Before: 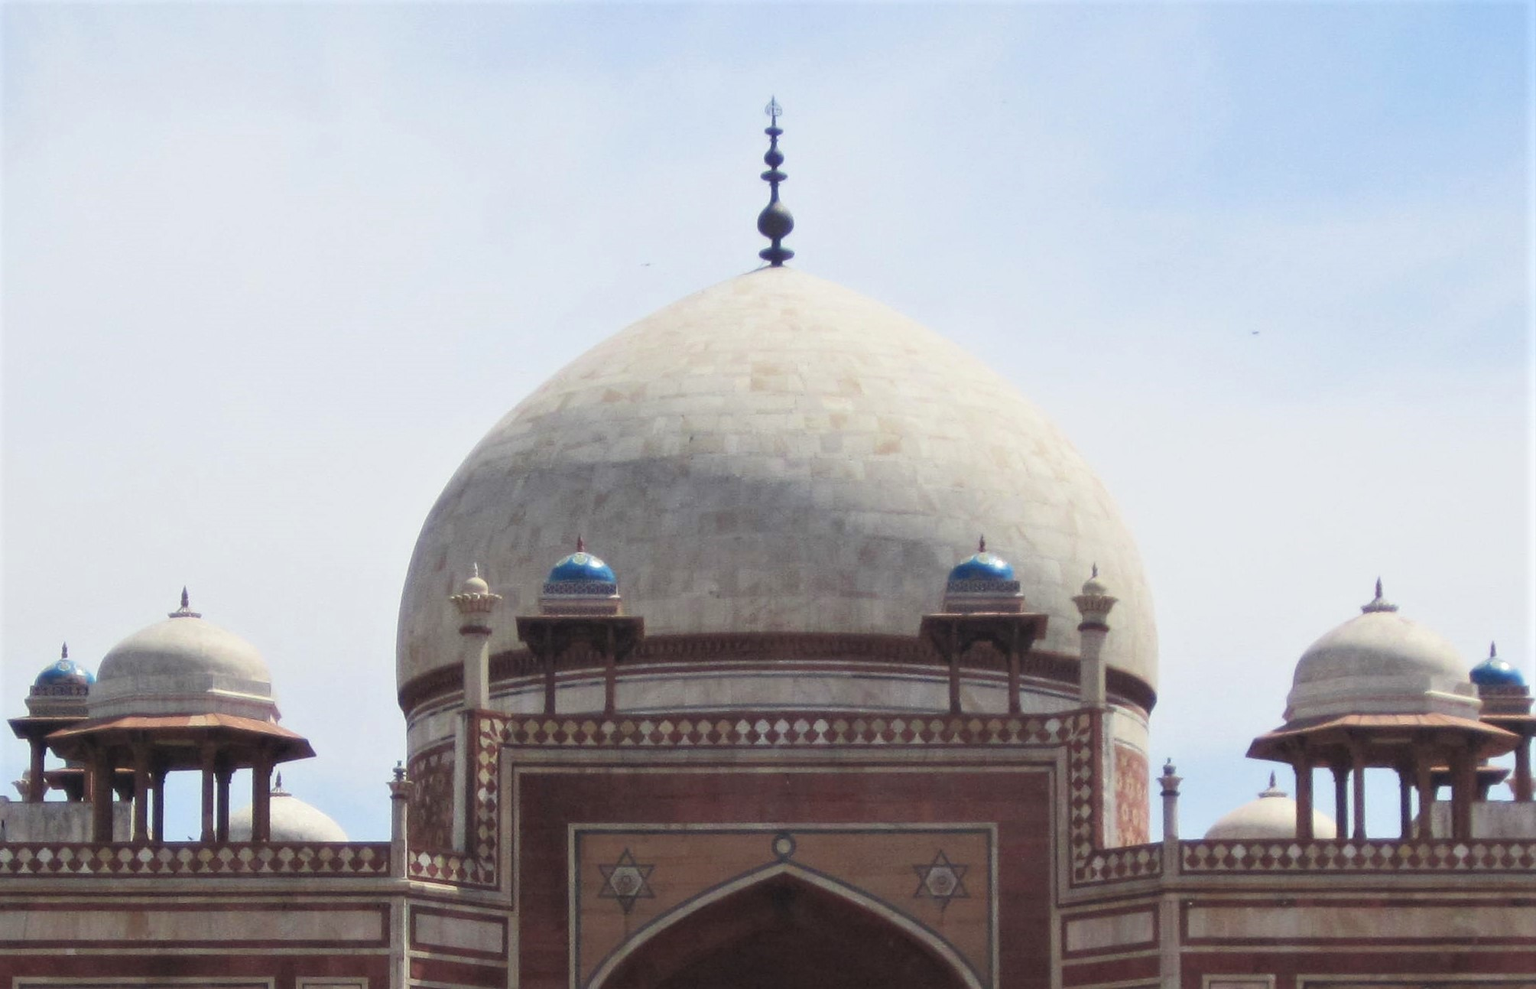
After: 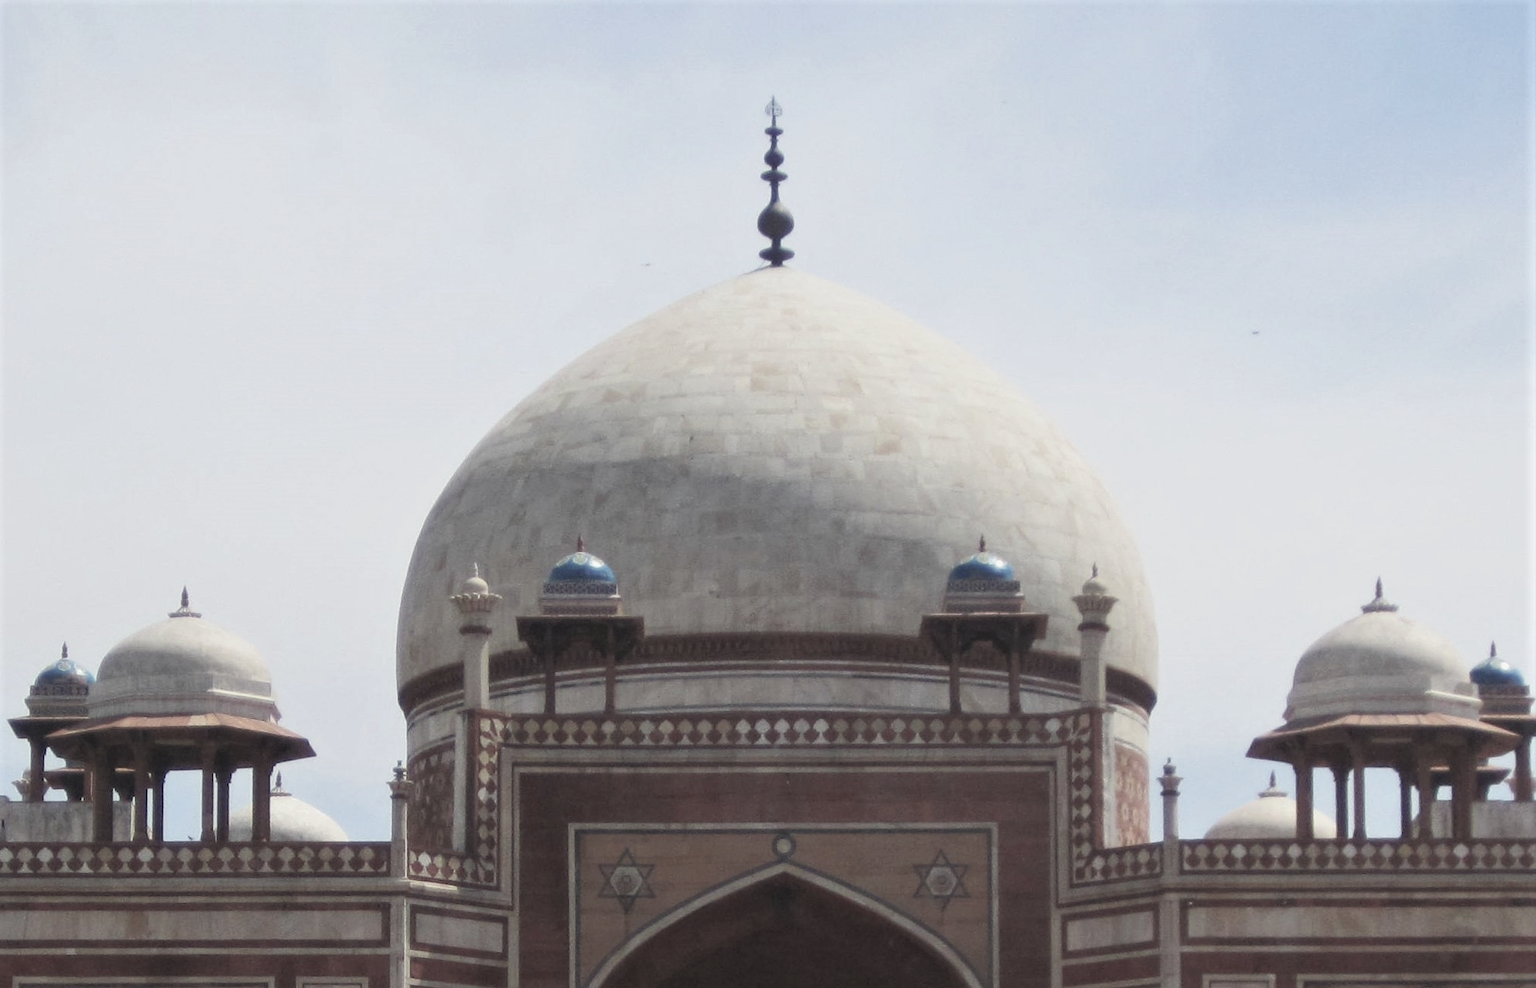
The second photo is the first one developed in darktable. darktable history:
contrast brightness saturation: contrast -0.054, saturation -0.392
